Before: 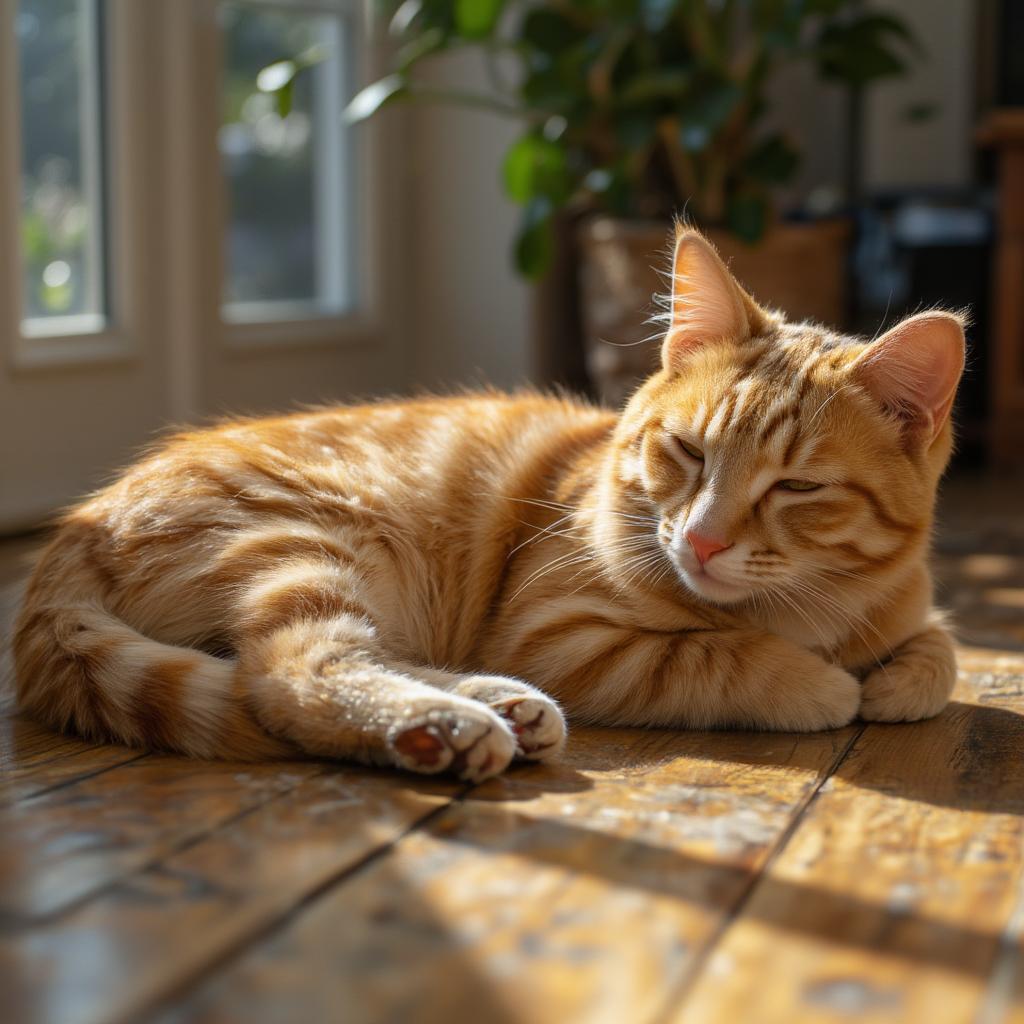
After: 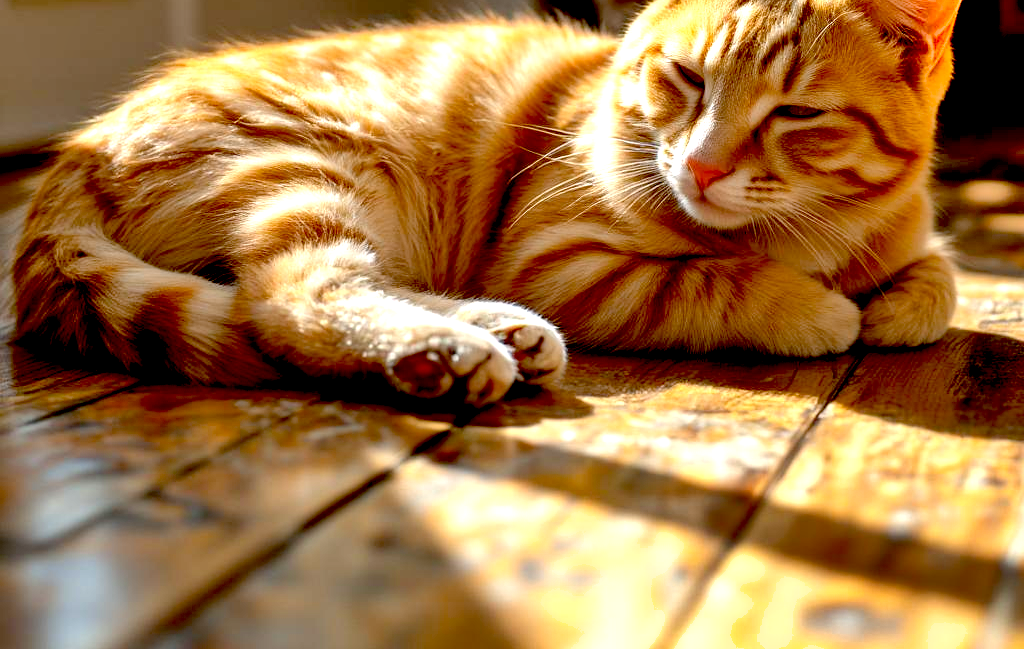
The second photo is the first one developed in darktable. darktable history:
crop and rotate: top 36.589%
exposure: black level correction 0.034, exposure 0.9 EV, compensate exposure bias true, compensate highlight preservation false
shadows and highlights: soften with gaussian
tone equalizer: on, module defaults
